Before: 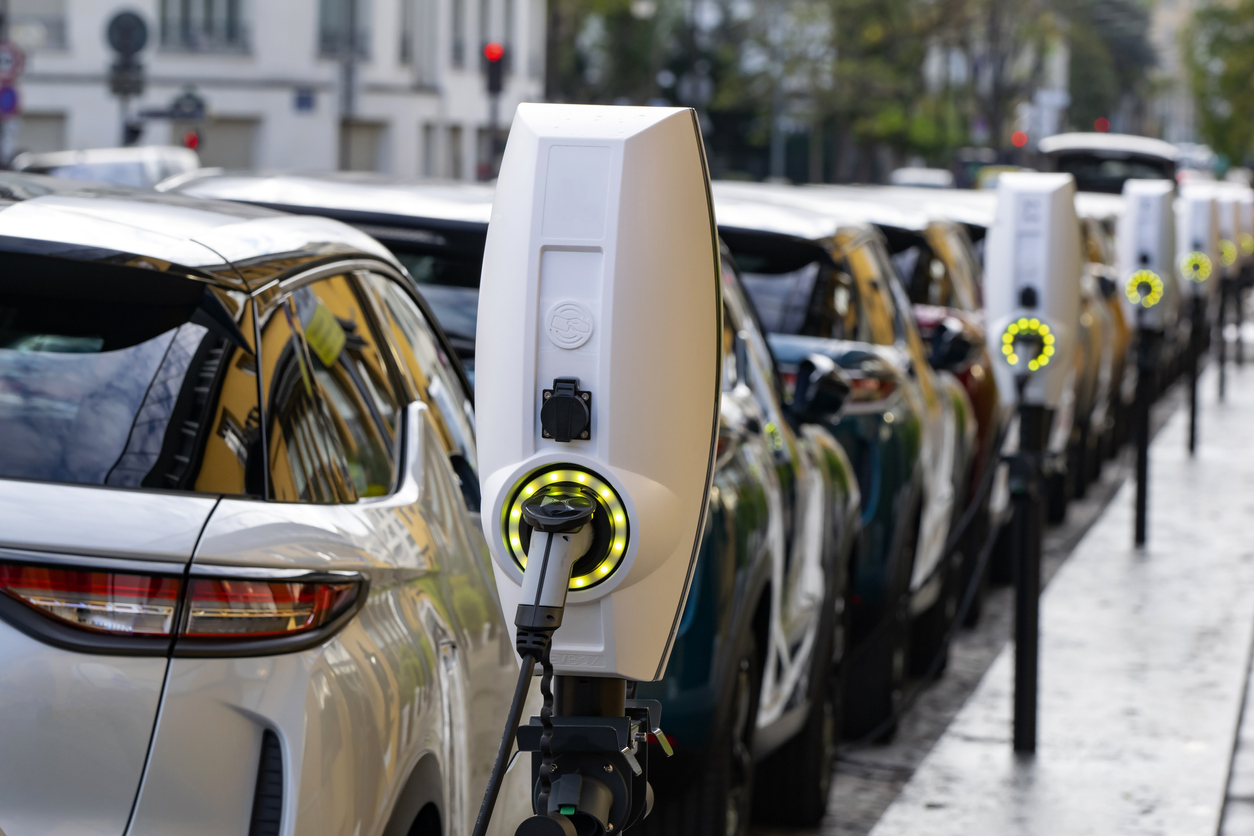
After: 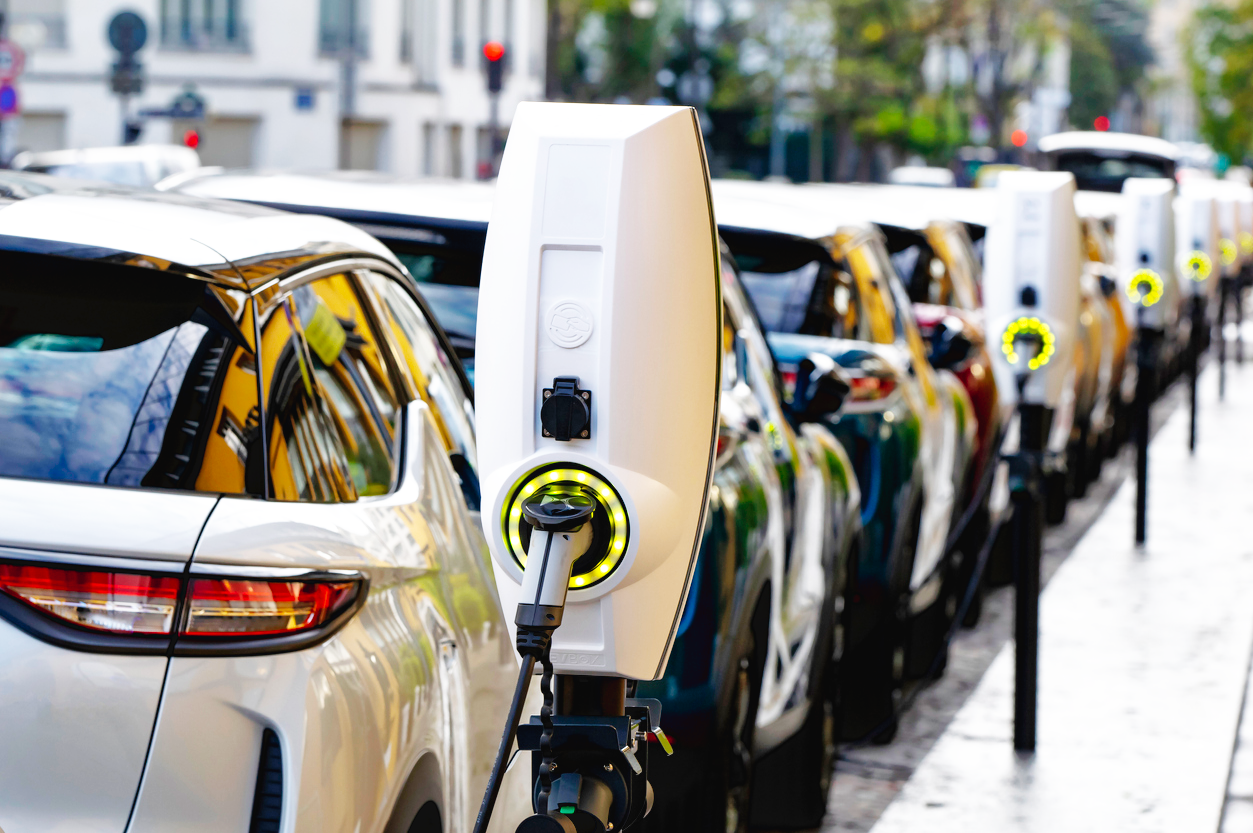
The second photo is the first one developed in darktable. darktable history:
shadows and highlights: on, module defaults
base curve: curves: ch0 [(0, 0.003) (0.001, 0.002) (0.006, 0.004) (0.02, 0.022) (0.048, 0.086) (0.094, 0.234) (0.162, 0.431) (0.258, 0.629) (0.385, 0.8) (0.548, 0.918) (0.751, 0.988) (1, 1)], preserve colors none
crop: top 0.154%, bottom 0.176%
